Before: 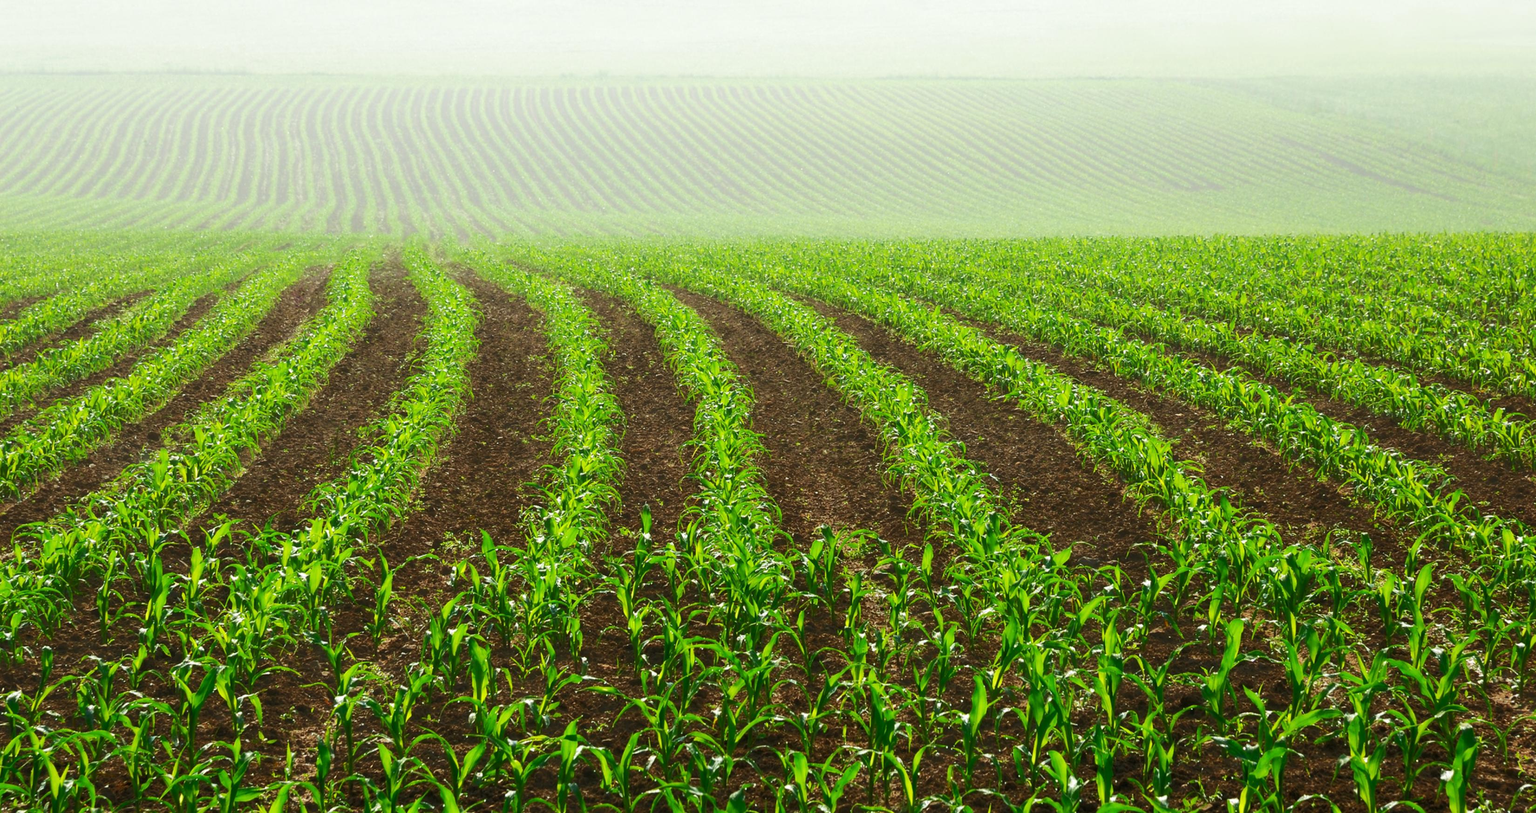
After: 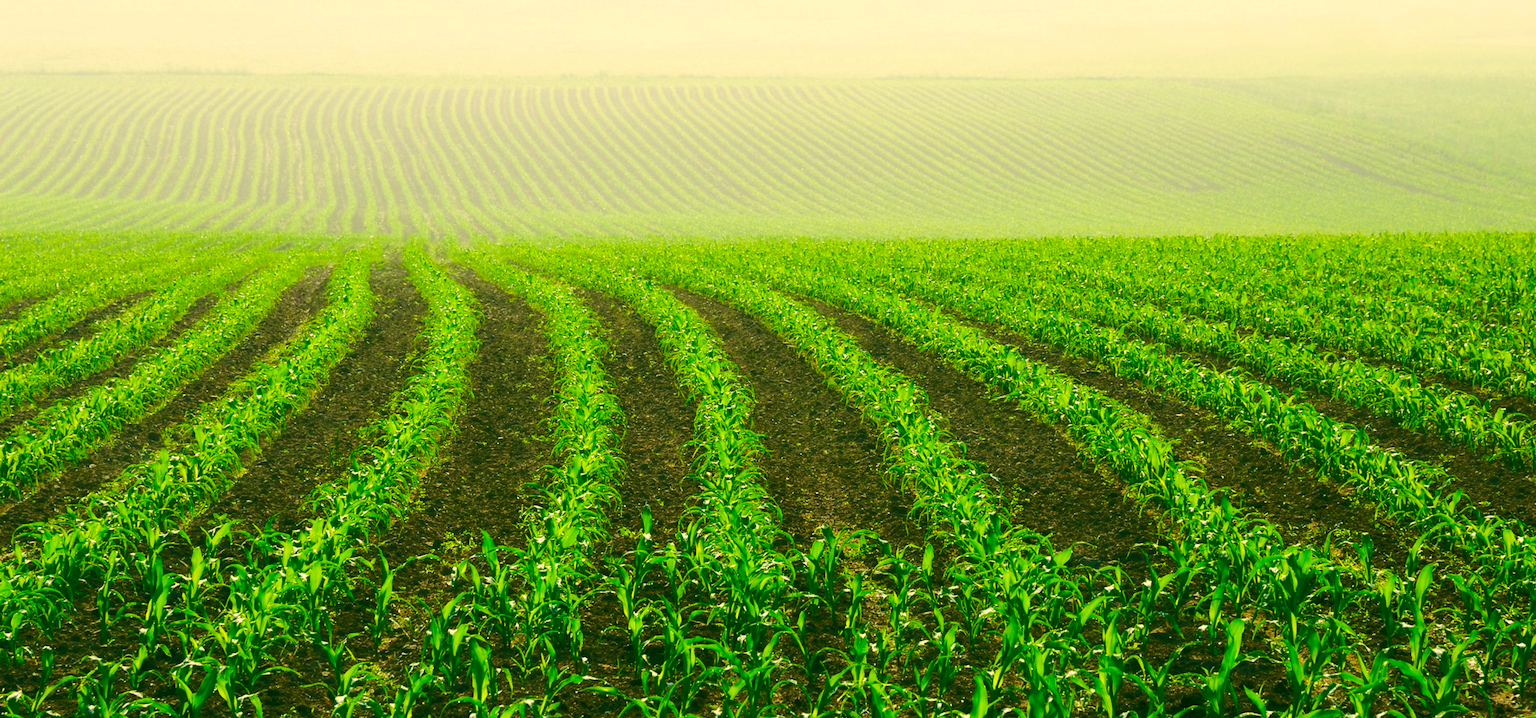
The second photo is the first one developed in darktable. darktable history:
color calibration: output colorfulness [0, 0.315, 0, 0], illuminant as shot in camera, x 0.358, y 0.373, temperature 4628.91 K
color correction: highlights a* 5.67, highlights b* 32.92, shadows a* -26.42, shadows b* 3.82
crop and rotate: top 0%, bottom 11.562%
